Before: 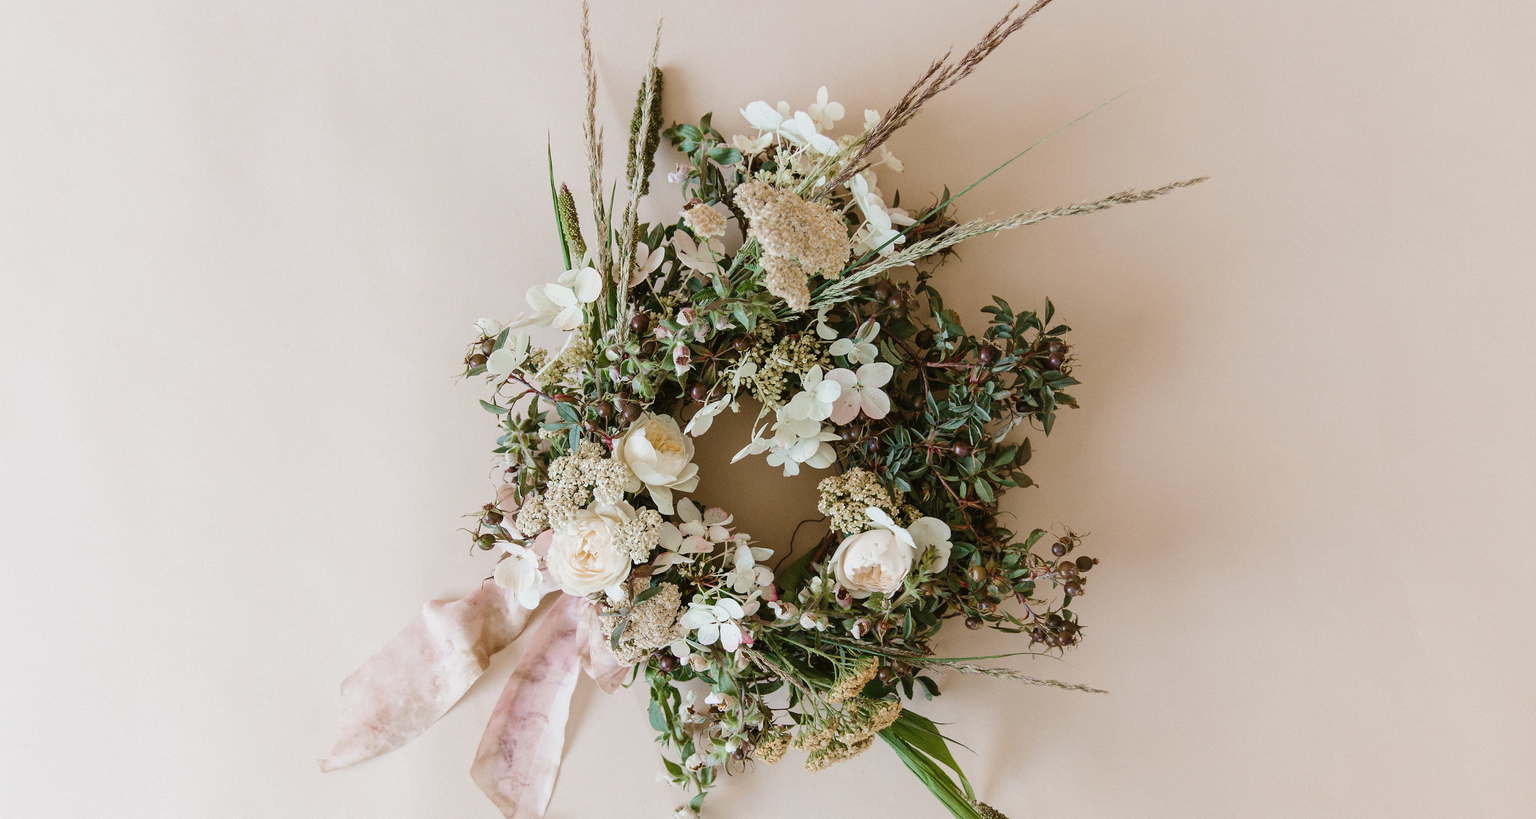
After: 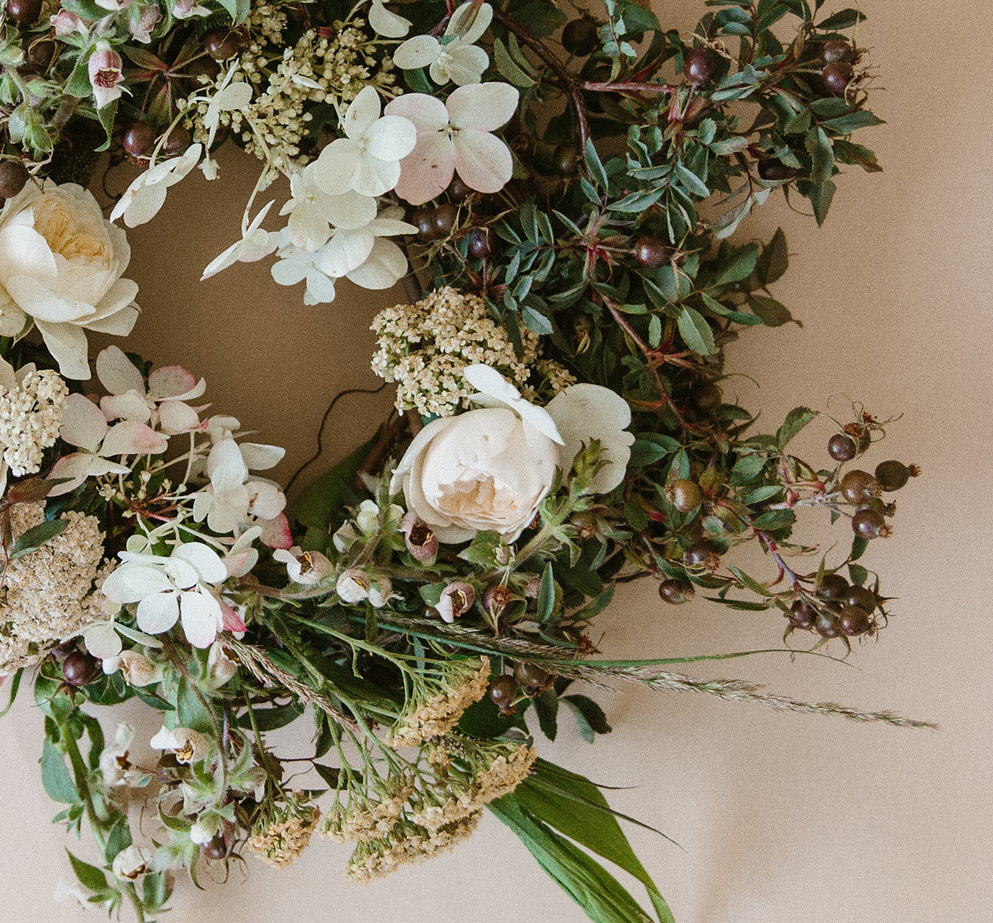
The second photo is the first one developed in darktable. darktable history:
grain: coarseness 0.47 ISO
crop: left 40.878%, top 39.176%, right 25.993%, bottom 3.081%
